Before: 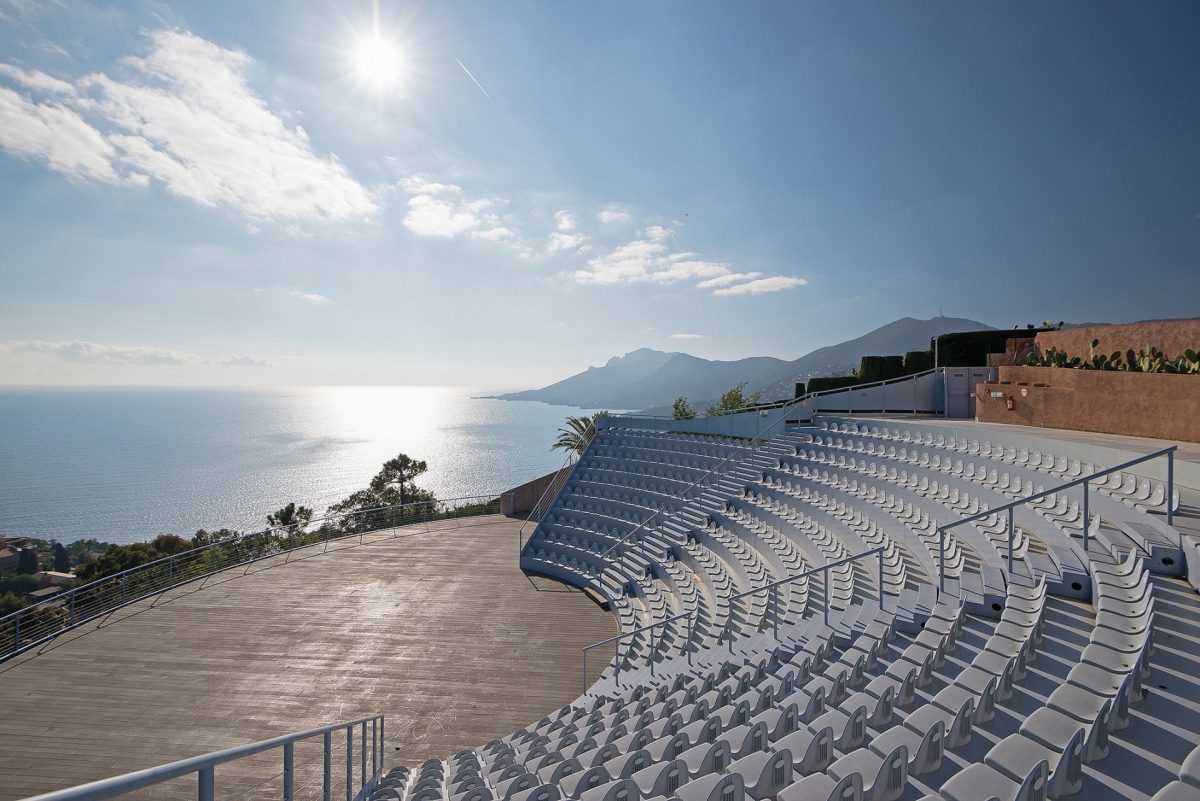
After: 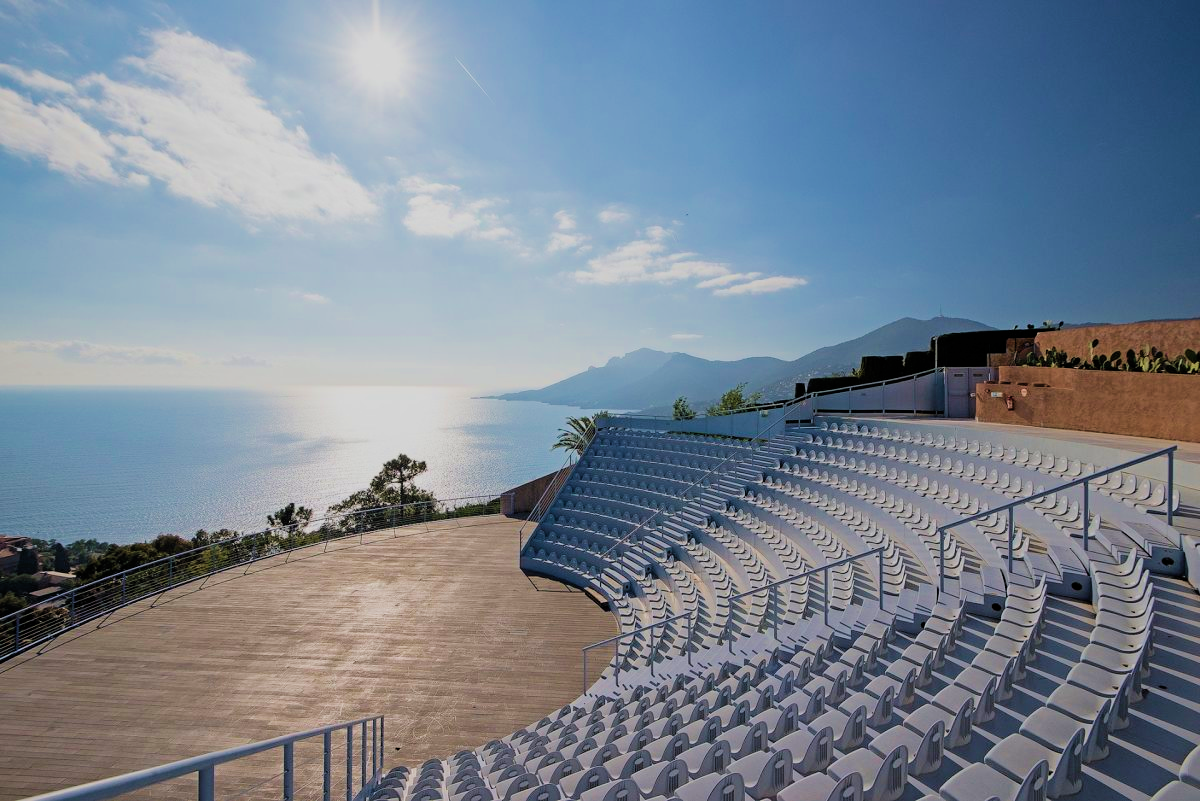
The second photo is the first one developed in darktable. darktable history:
color balance rgb: global offset › hue 169.71°, perceptual saturation grading › global saturation -0.046%, perceptual brilliance grading › global brilliance 2.805%, perceptual brilliance grading › highlights -3.007%, perceptual brilliance grading › shadows 2.613%, global vibrance 30.566%, contrast 9.572%
filmic rgb: black relative exposure -7.21 EV, white relative exposure 5.34 EV, hardness 3.02, add noise in highlights 0.001, preserve chrominance max RGB, color science v3 (2019), use custom middle-gray values true, contrast in highlights soft
velvia: strength 44.73%
